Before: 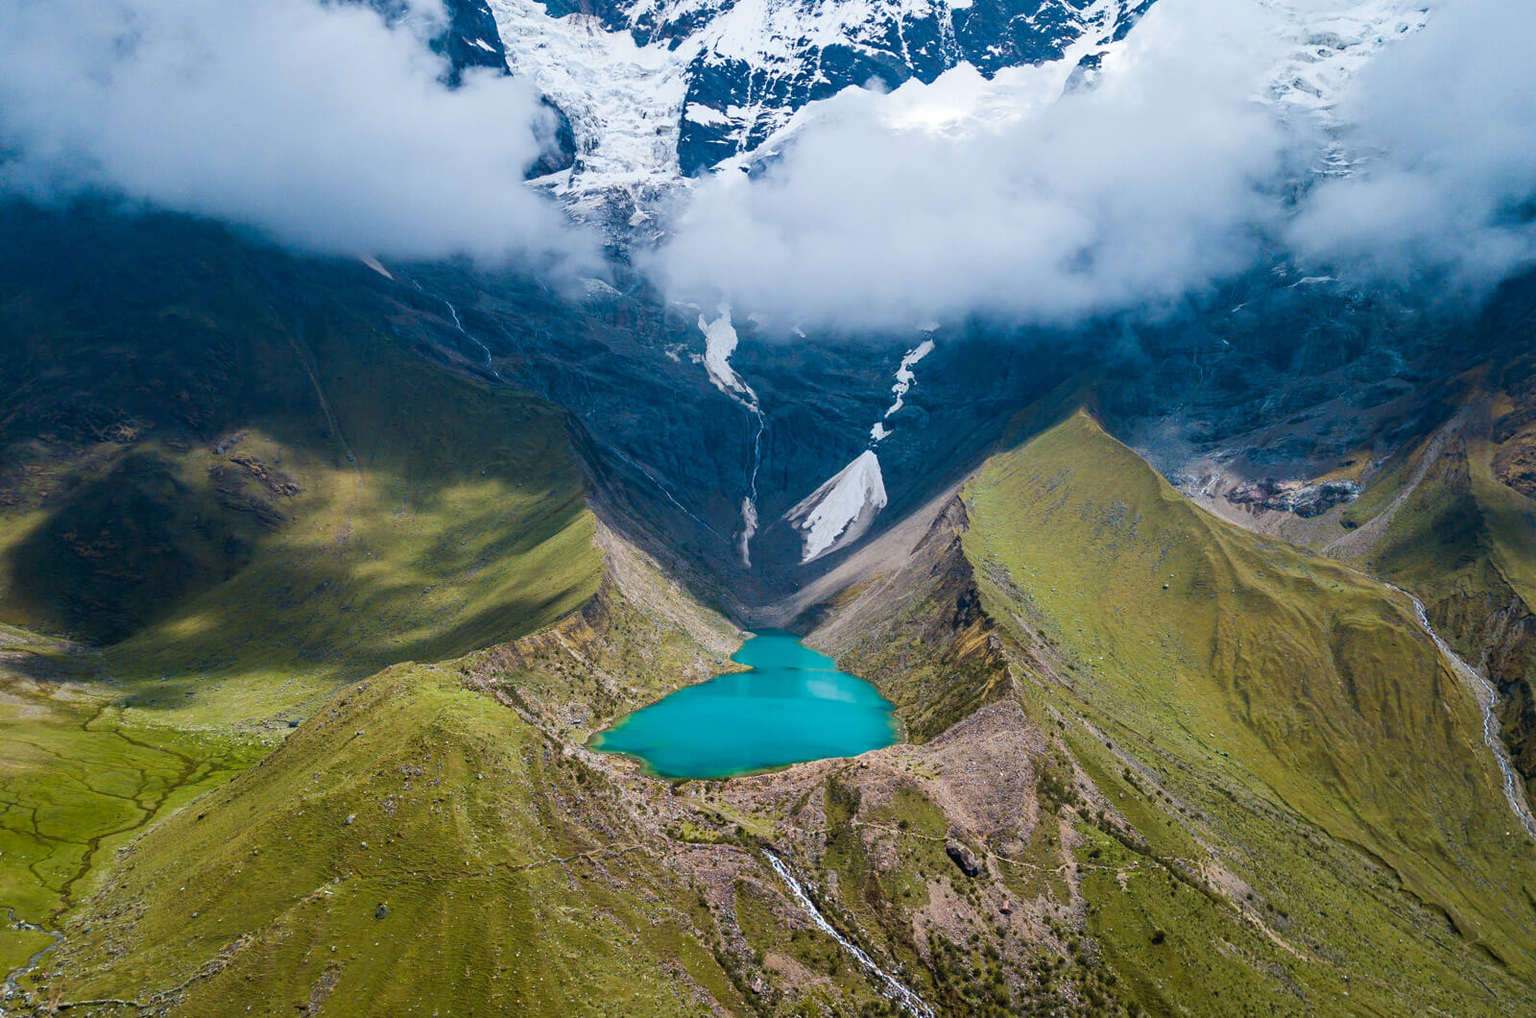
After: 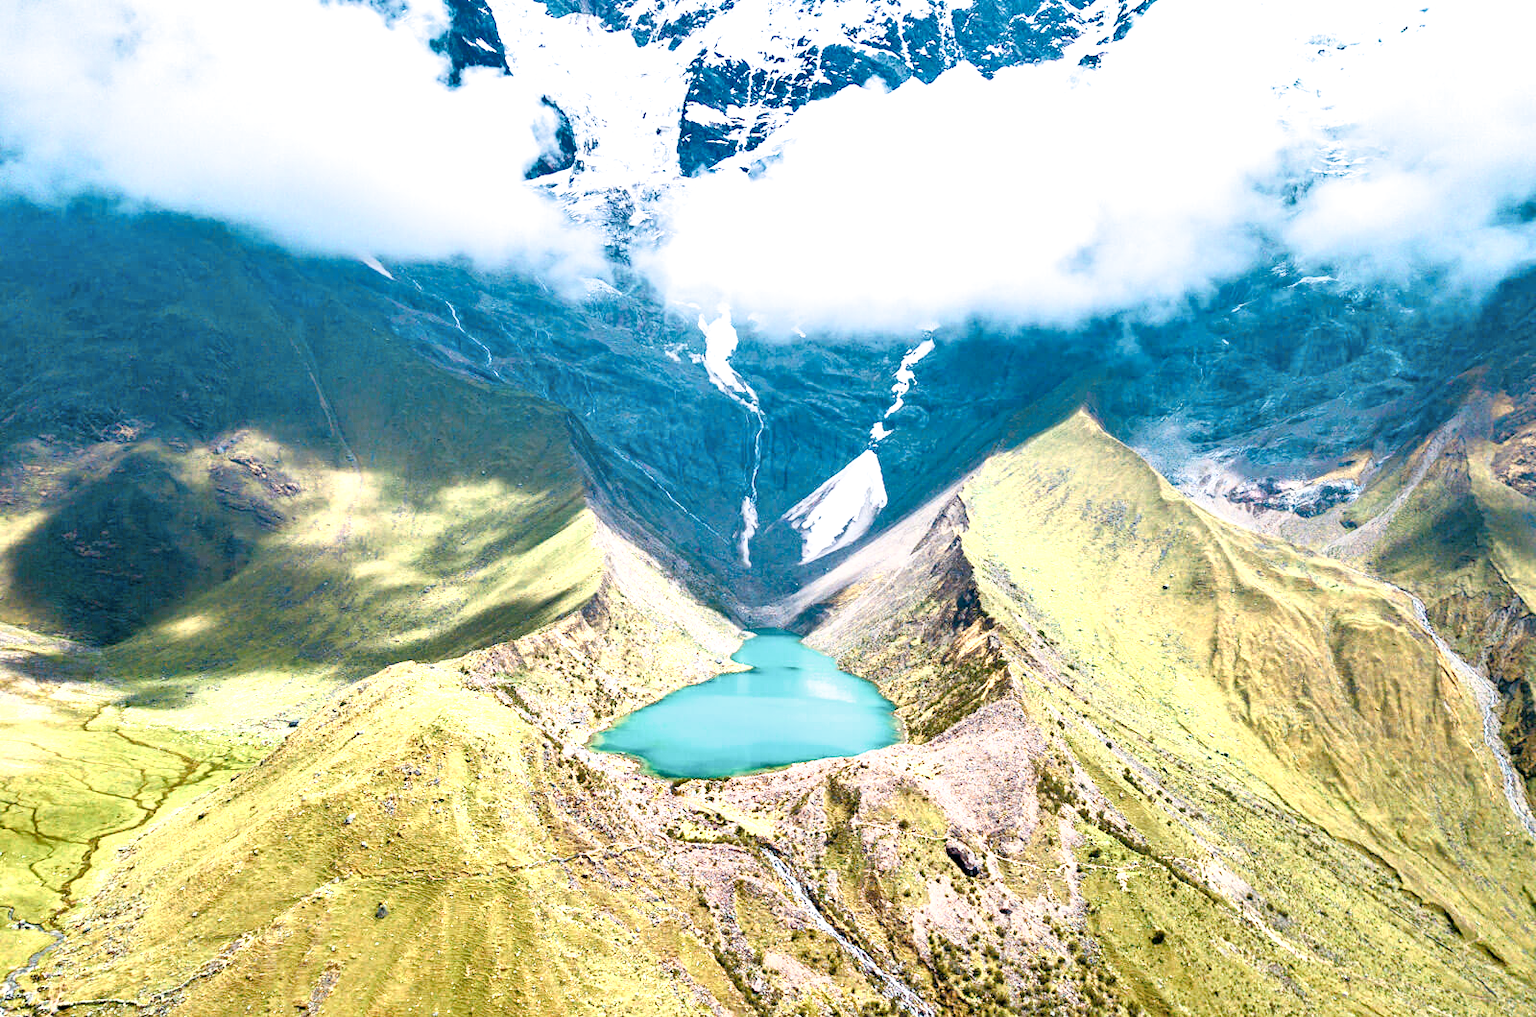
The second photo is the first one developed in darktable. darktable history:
exposure: exposure 2.047 EV, compensate exposure bias true, compensate highlight preservation false
filmic rgb: black relative exposure -5.85 EV, white relative exposure 3.39 EV, threshold 2.98 EV, hardness 3.67, contrast in shadows safe, enable highlight reconstruction true
shadows and highlights: soften with gaussian
color zones: curves: ch0 [(0.018, 0.548) (0.224, 0.64) (0.425, 0.447) (0.675, 0.575) (0.732, 0.579)]; ch1 [(0.066, 0.487) (0.25, 0.5) (0.404, 0.43) (0.75, 0.421) (0.956, 0.421)]; ch2 [(0.044, 0.561) (0.215, 0.465) (0.399, 0.544) (0.465, 0.548) (0.614, 0.447) (0.724, 0.43) (0.882, 0.623) (0.956, 0.632)]
color balance rgb: global offset › luminance -0.903%, perceptual saturation grading › global saturation 20%, perceptual saturation grading › highlights -49.514%, perceptual saturation grading › shadows 25.453%, global vibrance 20%
